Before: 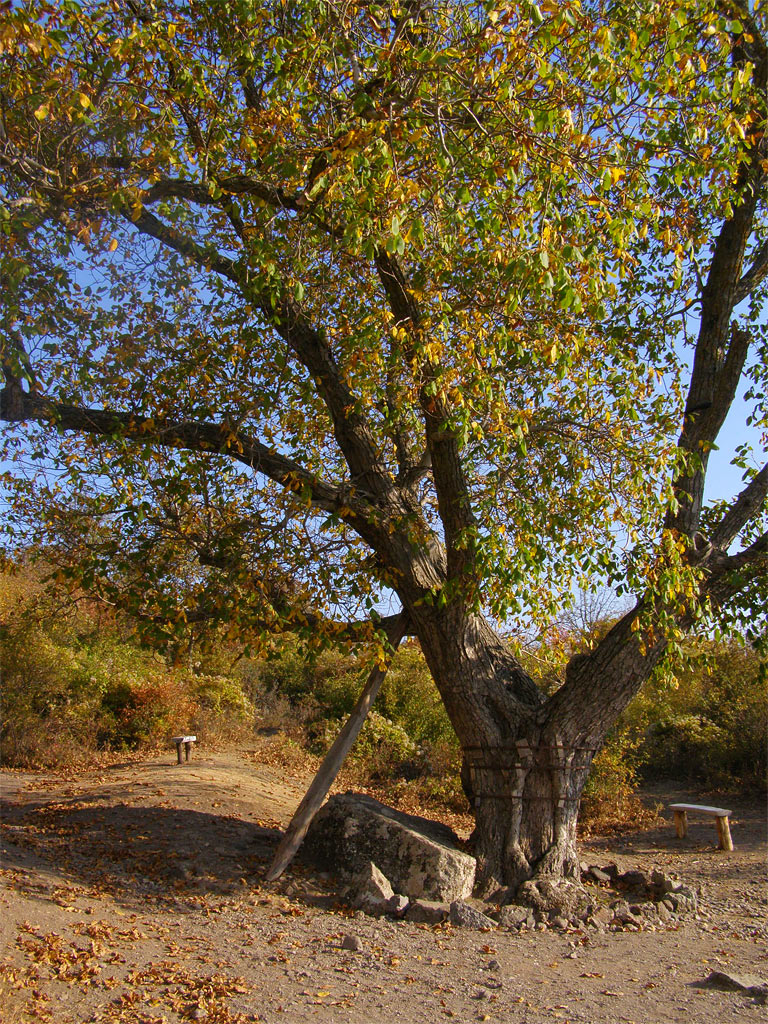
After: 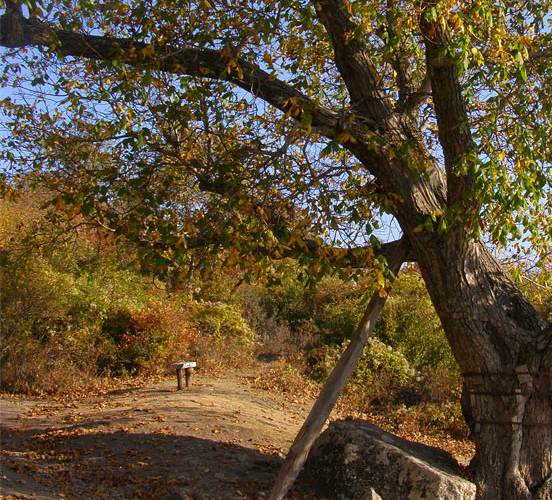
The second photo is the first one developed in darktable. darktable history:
crop: top 36.525%, right 28.007%, bottom 14.572%
